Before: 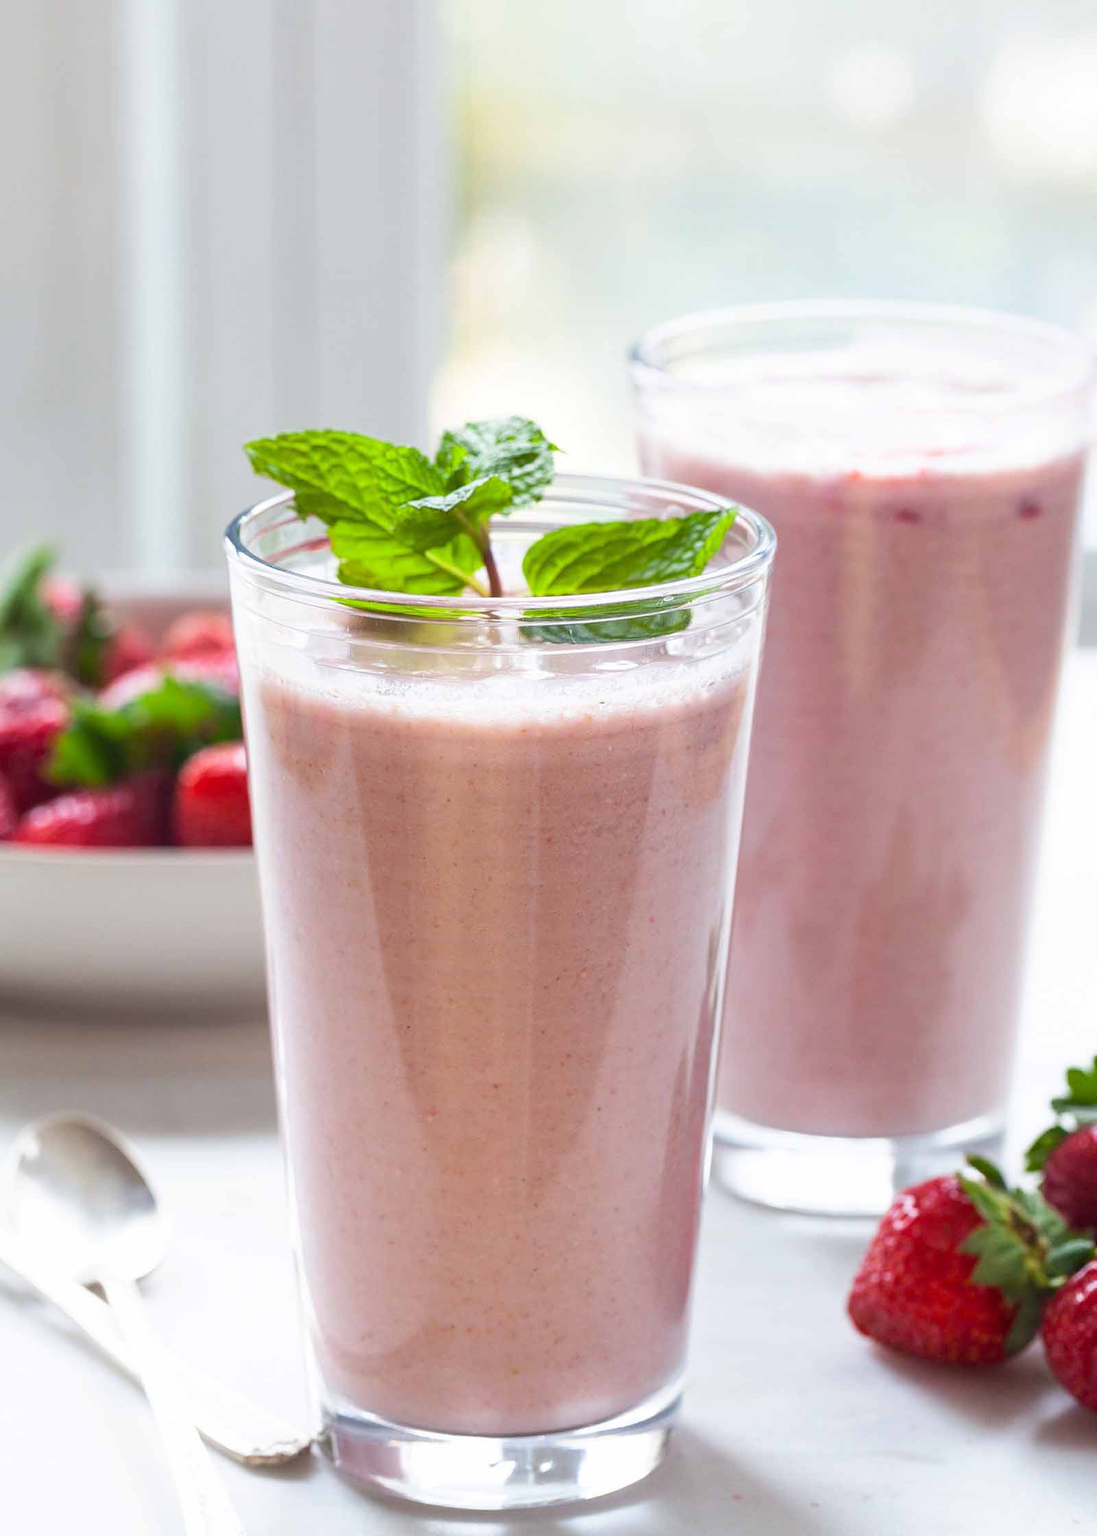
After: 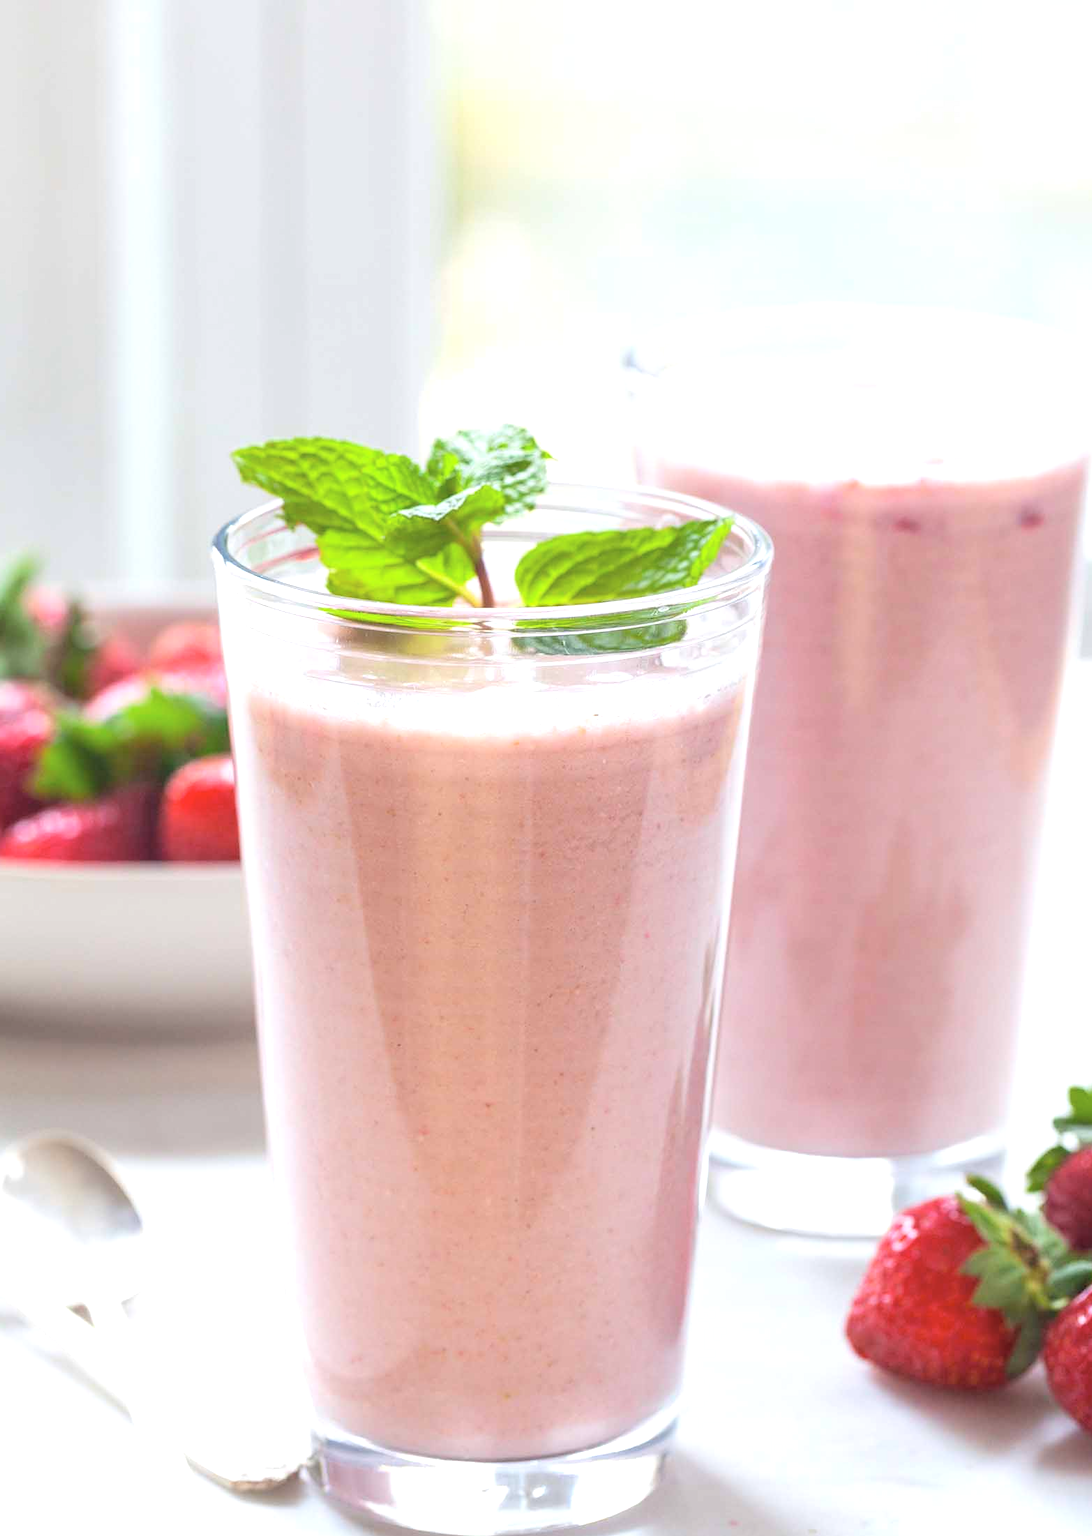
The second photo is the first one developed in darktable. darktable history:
crop and rotate: left 1.524%, right 0.543%, bottom 1.673%
contrast brightness saturation: brightness 0.15
exposure: exposure 0.356 EV, compensate exposure bias true, compensate highlight preservation false
